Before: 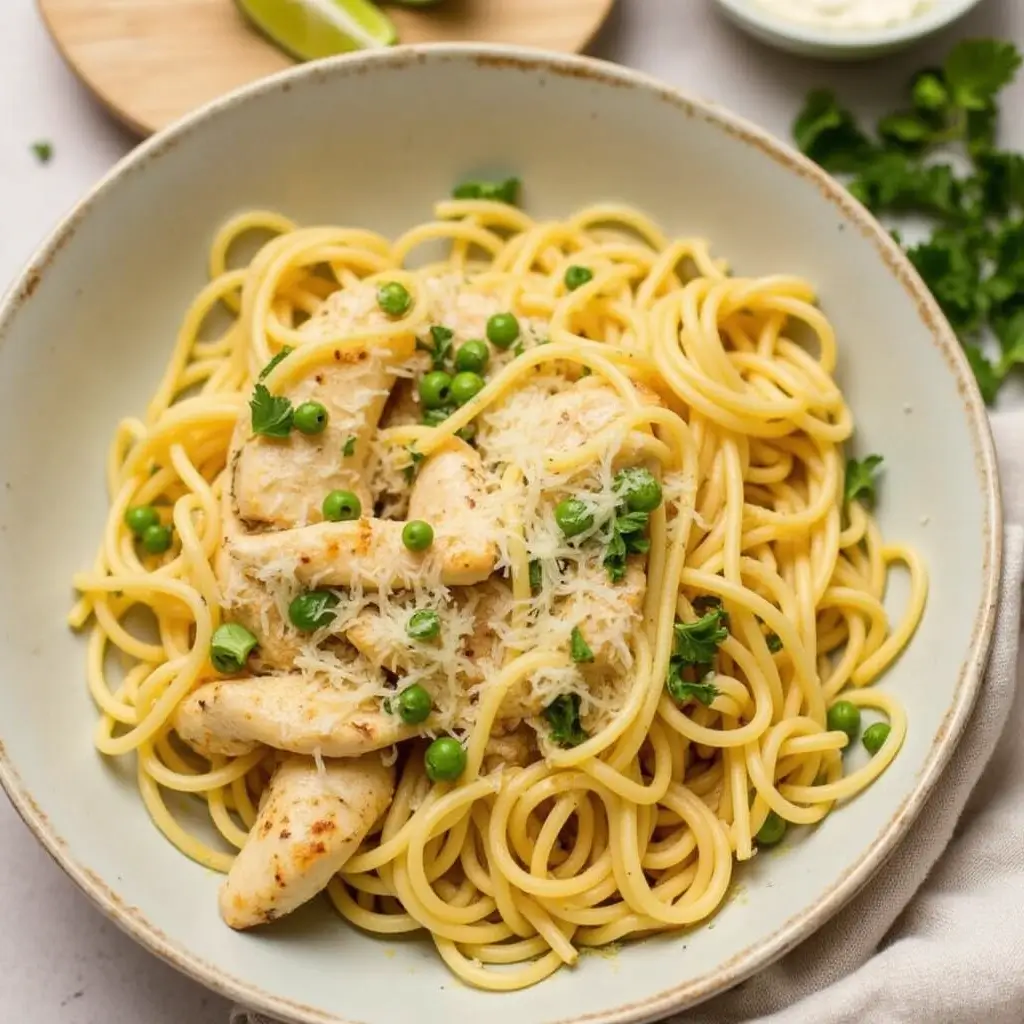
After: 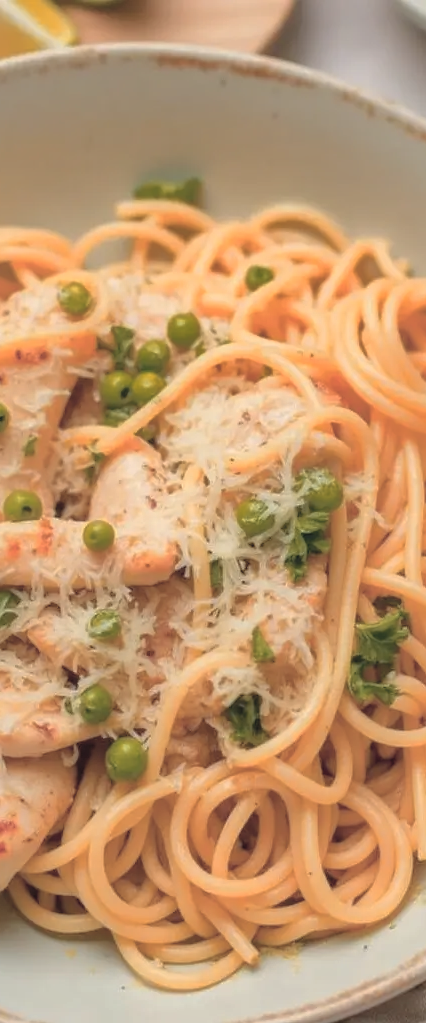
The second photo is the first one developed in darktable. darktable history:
crop: left 31.229%, right 27.105%
shadows and highlights: shadows 40, highlights -60
contrast brightness saturation: brightness 0.18, saturation -0.5
color zones: curves: ch1 [(0.24, 0.634) (0.75, 0.5)]; ch2 [(0.253, 0.437) (0.745, 0.491)], mix 102.12%
